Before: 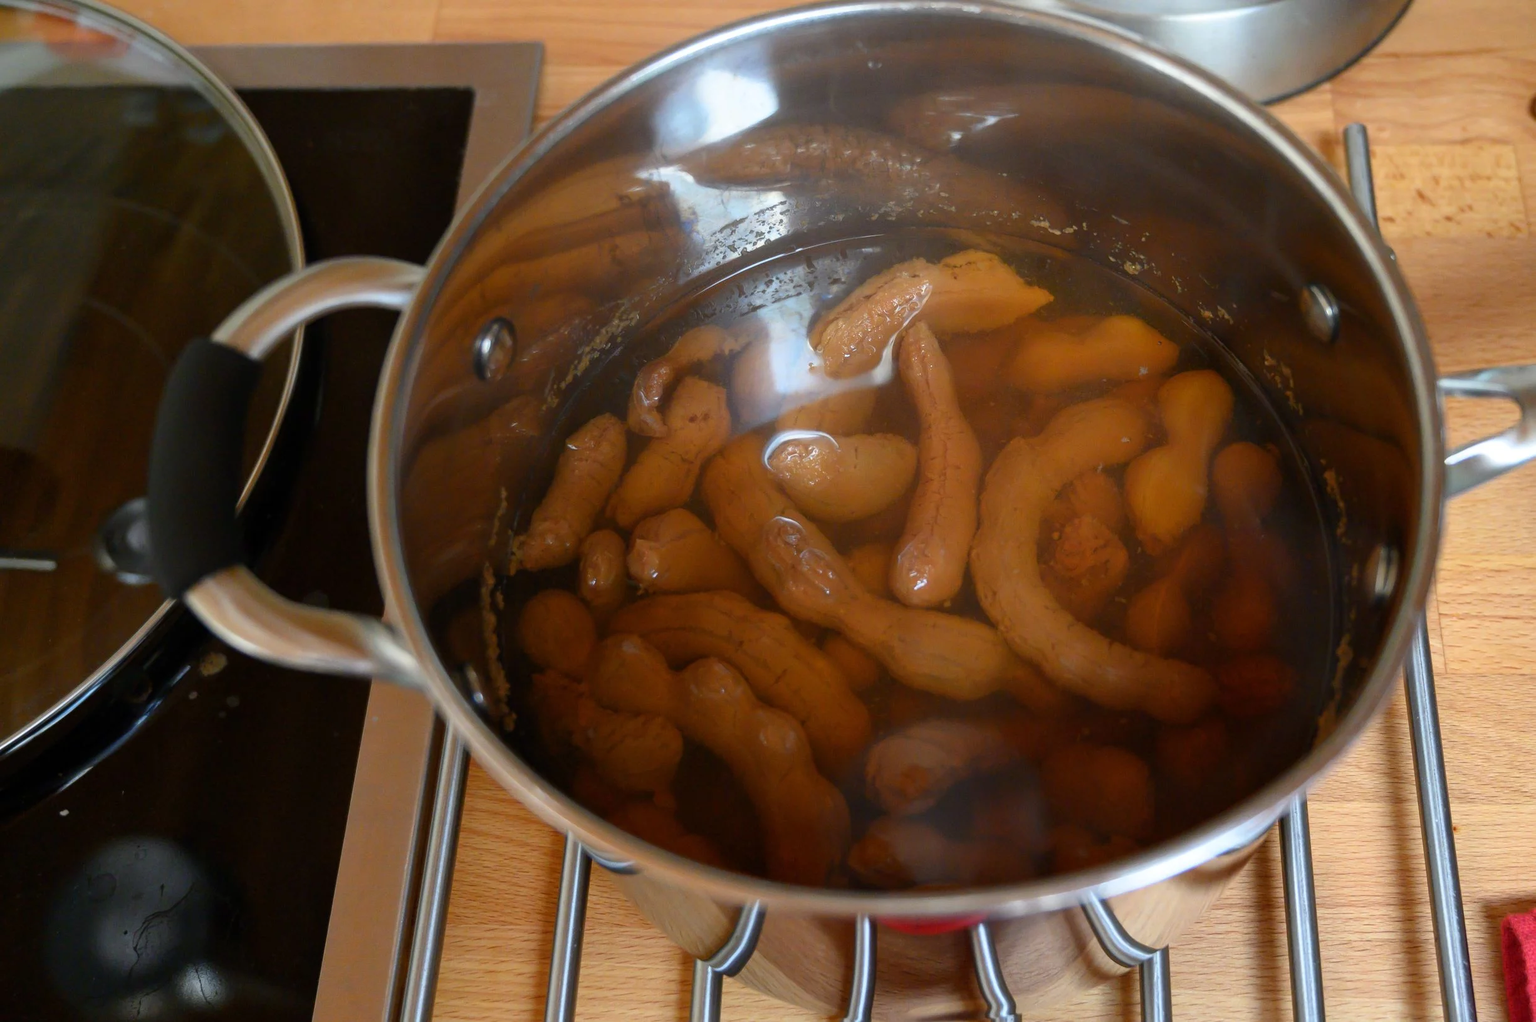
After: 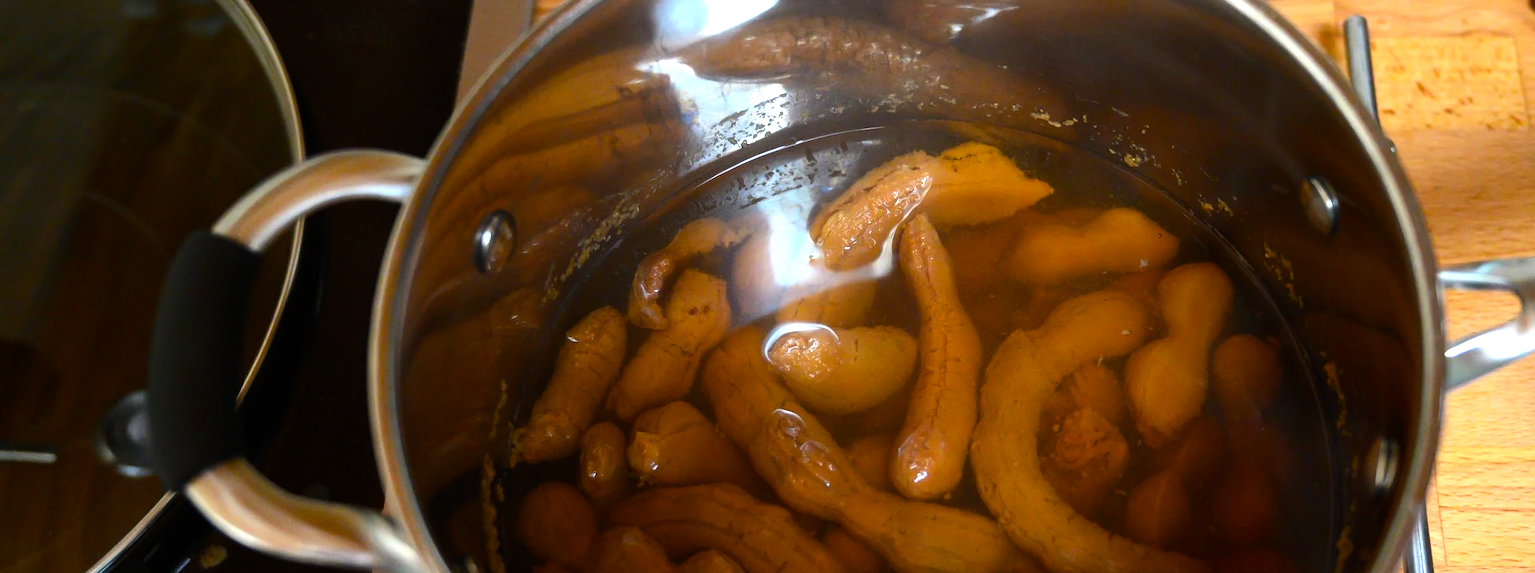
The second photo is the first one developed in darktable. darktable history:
color balance rgb: perceptual saturation grading › global saturation 20%, global vibrance 20%
crop and rotate: top 10.605%, bottom 33.274%
tone equalizer: -8 EV -0.75 EV, -7 EV -0.7 EV, -6 EV -0.6 EV, -5 EV -0.4 EV, -3 EV 0.4 EV, -2 EV 0.6 EV, -1 EV 0.7 EV, +0 EV 0.75 EV, edges refinement/feathering 500, mask exposure compensation -1.57 EV, preserve details no
